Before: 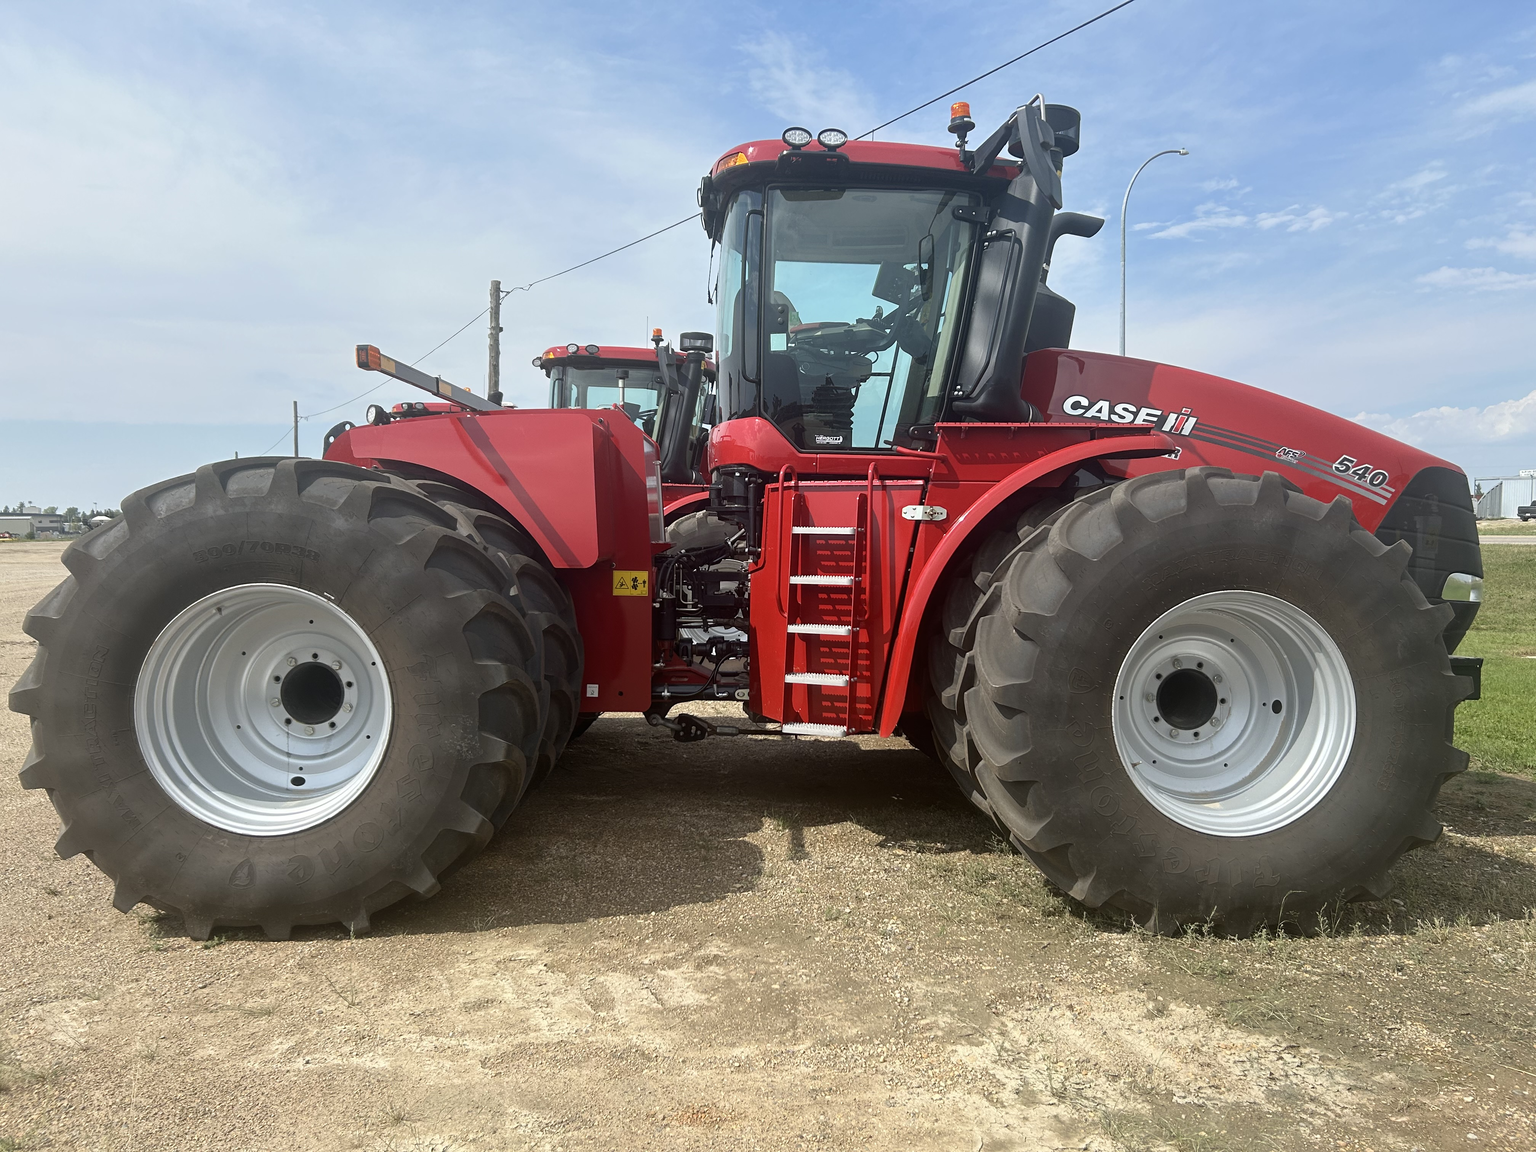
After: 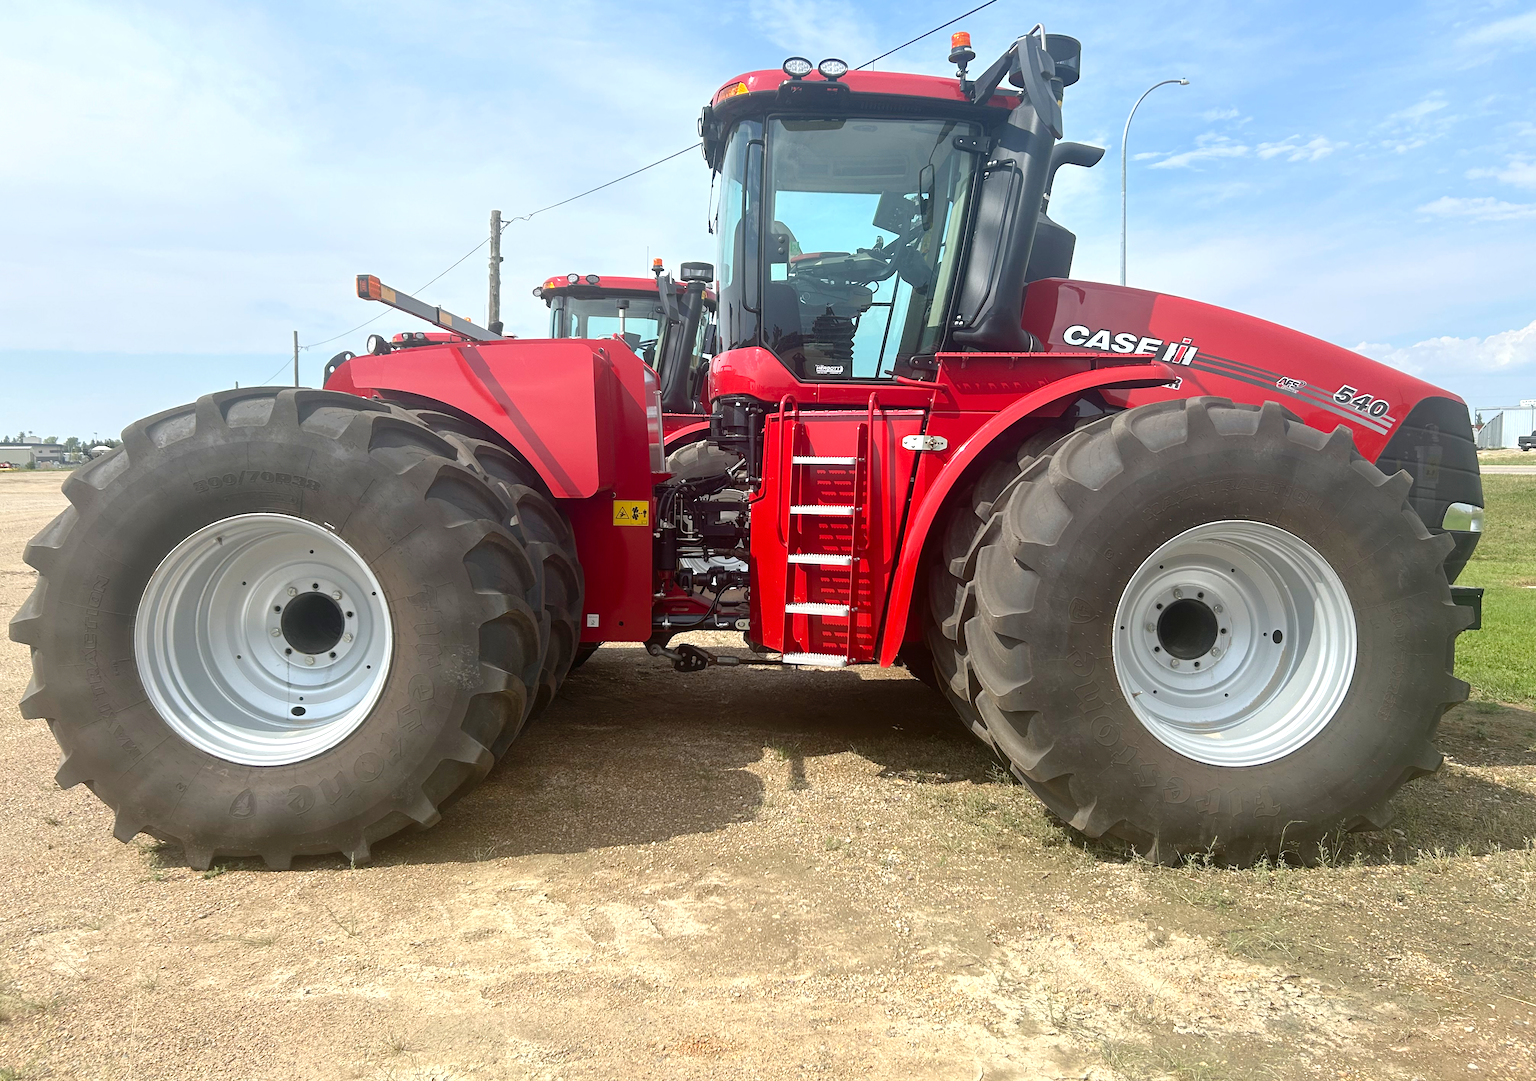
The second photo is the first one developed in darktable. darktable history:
crop and rotate: top 6.178%
levels: levels [0, 0.435, 0.917]
